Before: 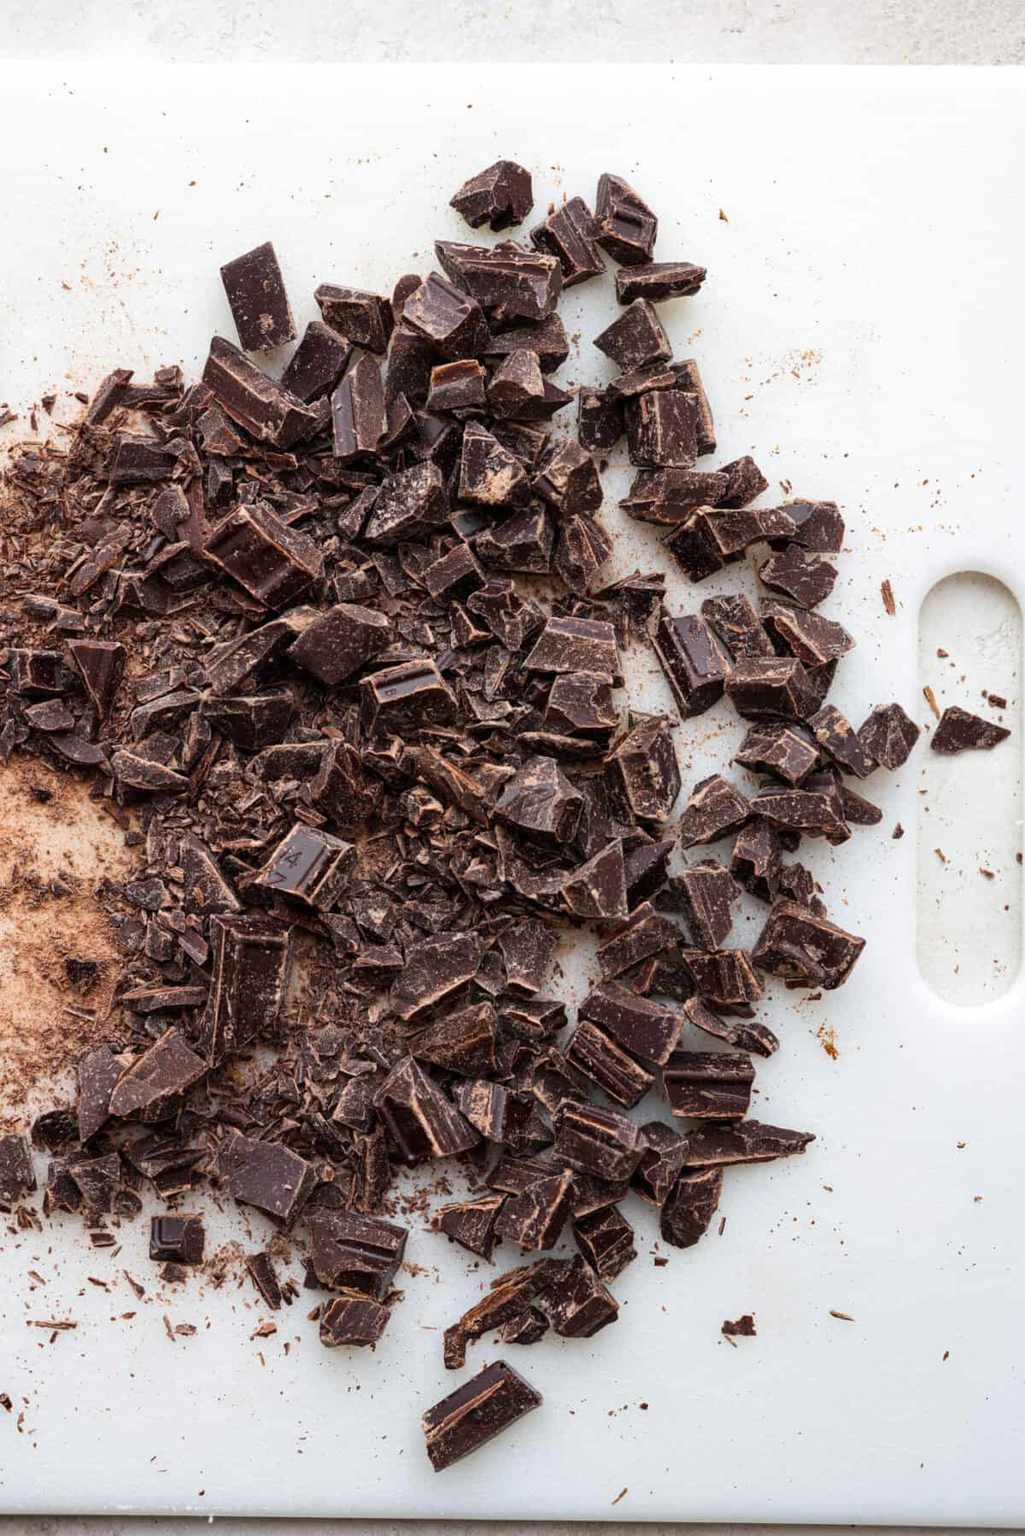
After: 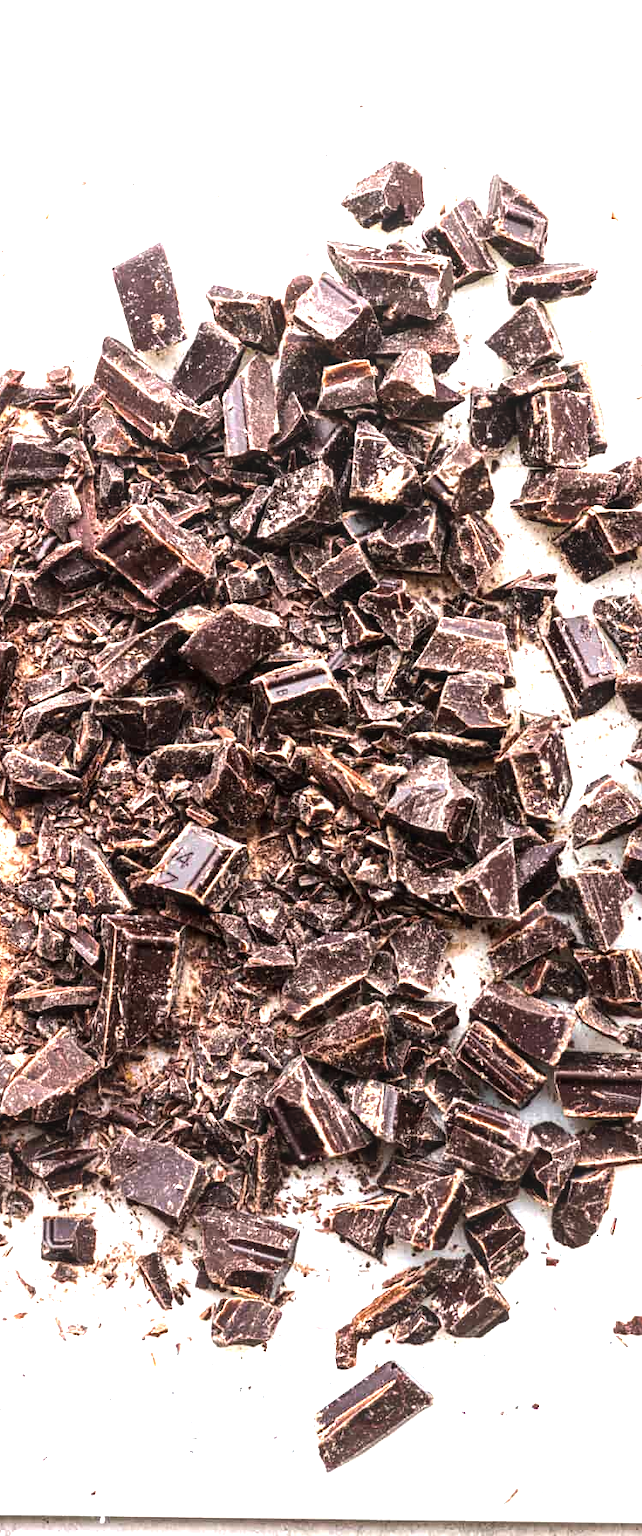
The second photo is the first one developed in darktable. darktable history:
exposure: black level correction 0, exposure 1.1 EV, compensate exposure bias true, compensate highlight preservation false
local contrast: on, module defaults
tone equalizer: -8 EV -0.75 EV, -7 EV -0.7 EV, -6 EV -0.6 EV, -5 EV -0.4 EV, -3 EV 0.4 EV, -2 EV 0.6 EV, -1 EV 0.7 EV, +0 EV 0.75 EV, edges refinement/feathering 500, mask exposure compensation -1.57 EV, preserve details no
crop: left 10.644%, right 26.528%
